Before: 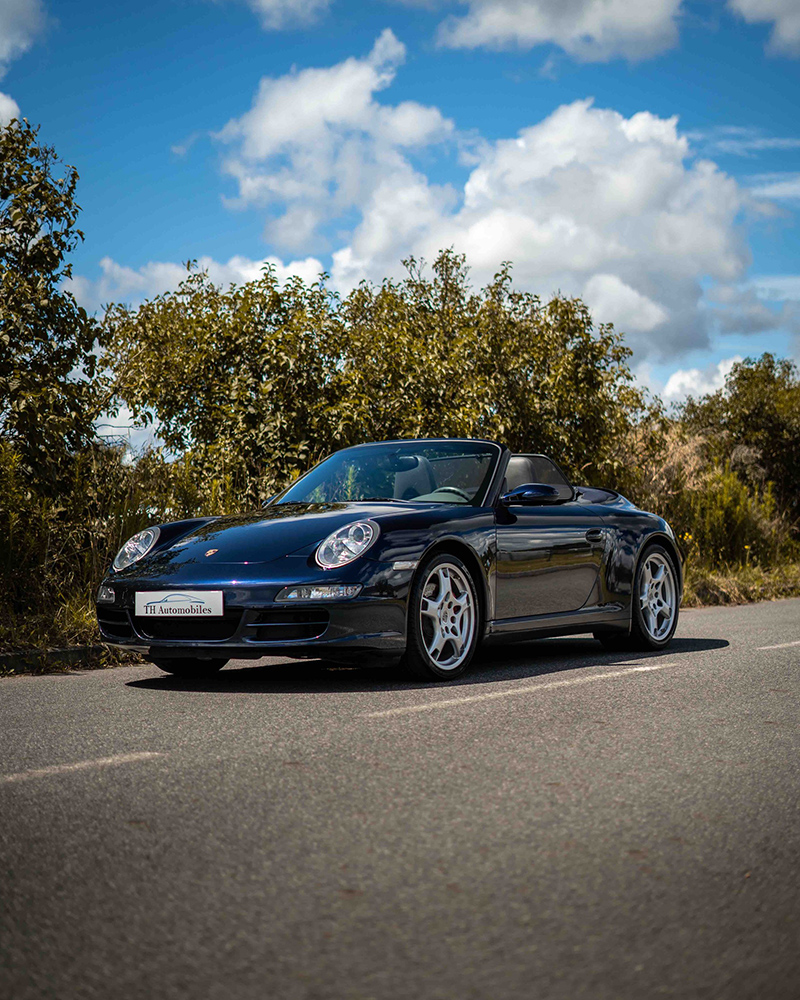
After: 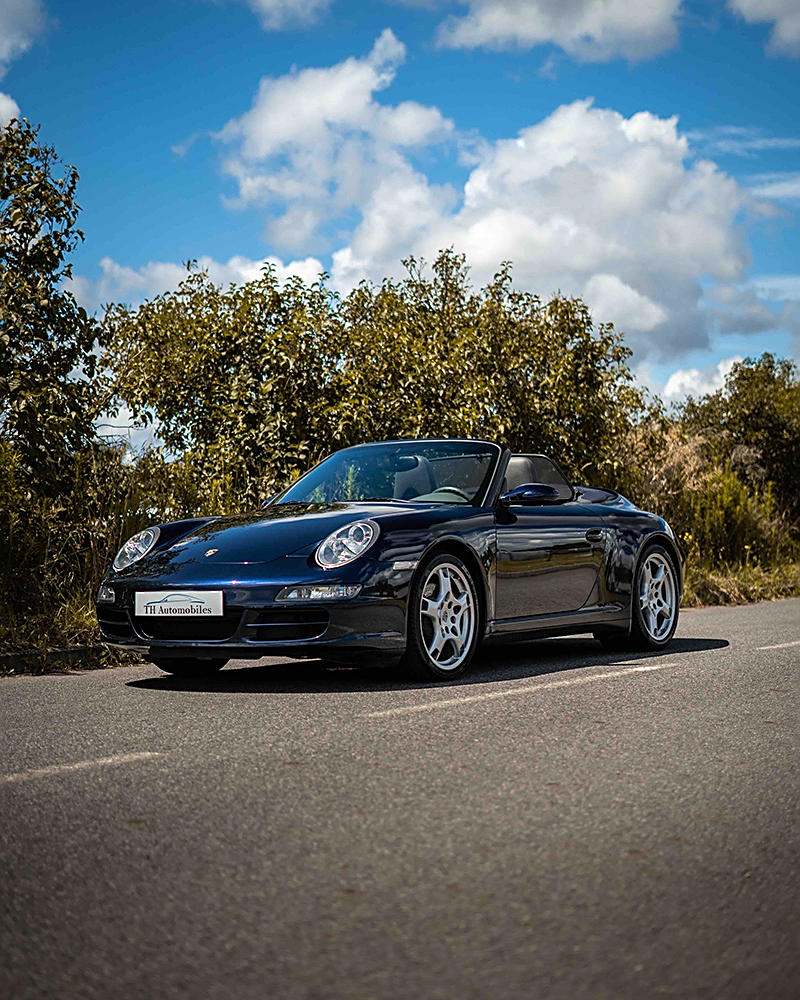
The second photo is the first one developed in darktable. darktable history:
sharpen: on, module defaults
color balance rgb: perceptual saturation grading › global saturation 0.326%, global vibrance 9.375%
